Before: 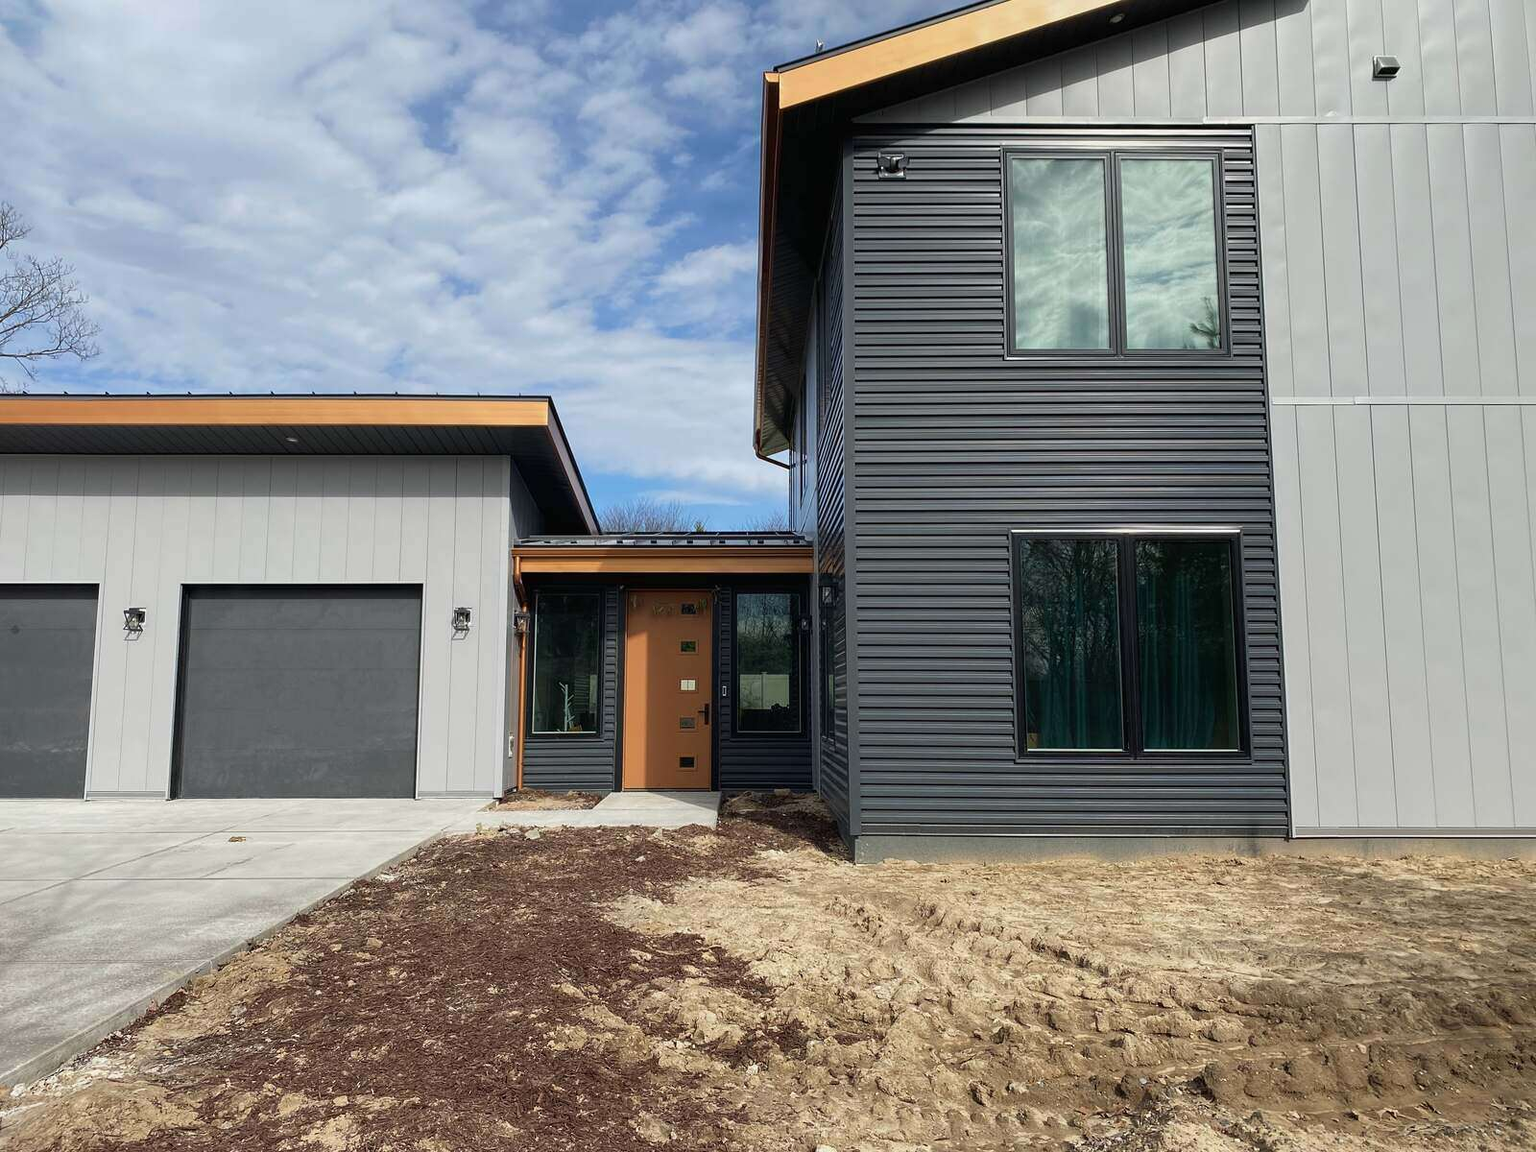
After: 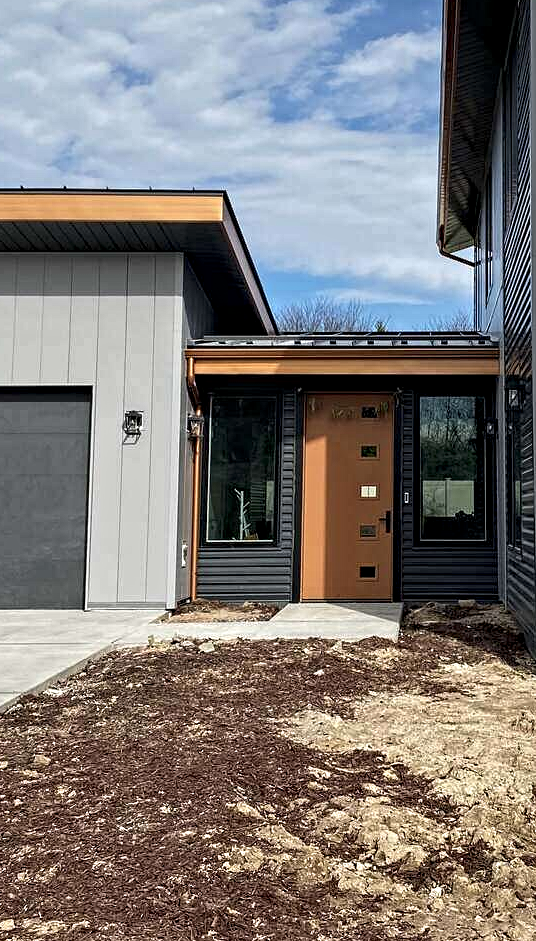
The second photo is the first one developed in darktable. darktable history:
contrast equalizer: octaves 7, y [[0.5, 0.542, 0.583, 0.625, 0.667, 0.708], [0.5 ×6], [0.5 ×6], [0 ×6], [0 ×6]]
crop and rotate: left 21.77%, top 18.528%, right 44.676%, bottom 2.997%
